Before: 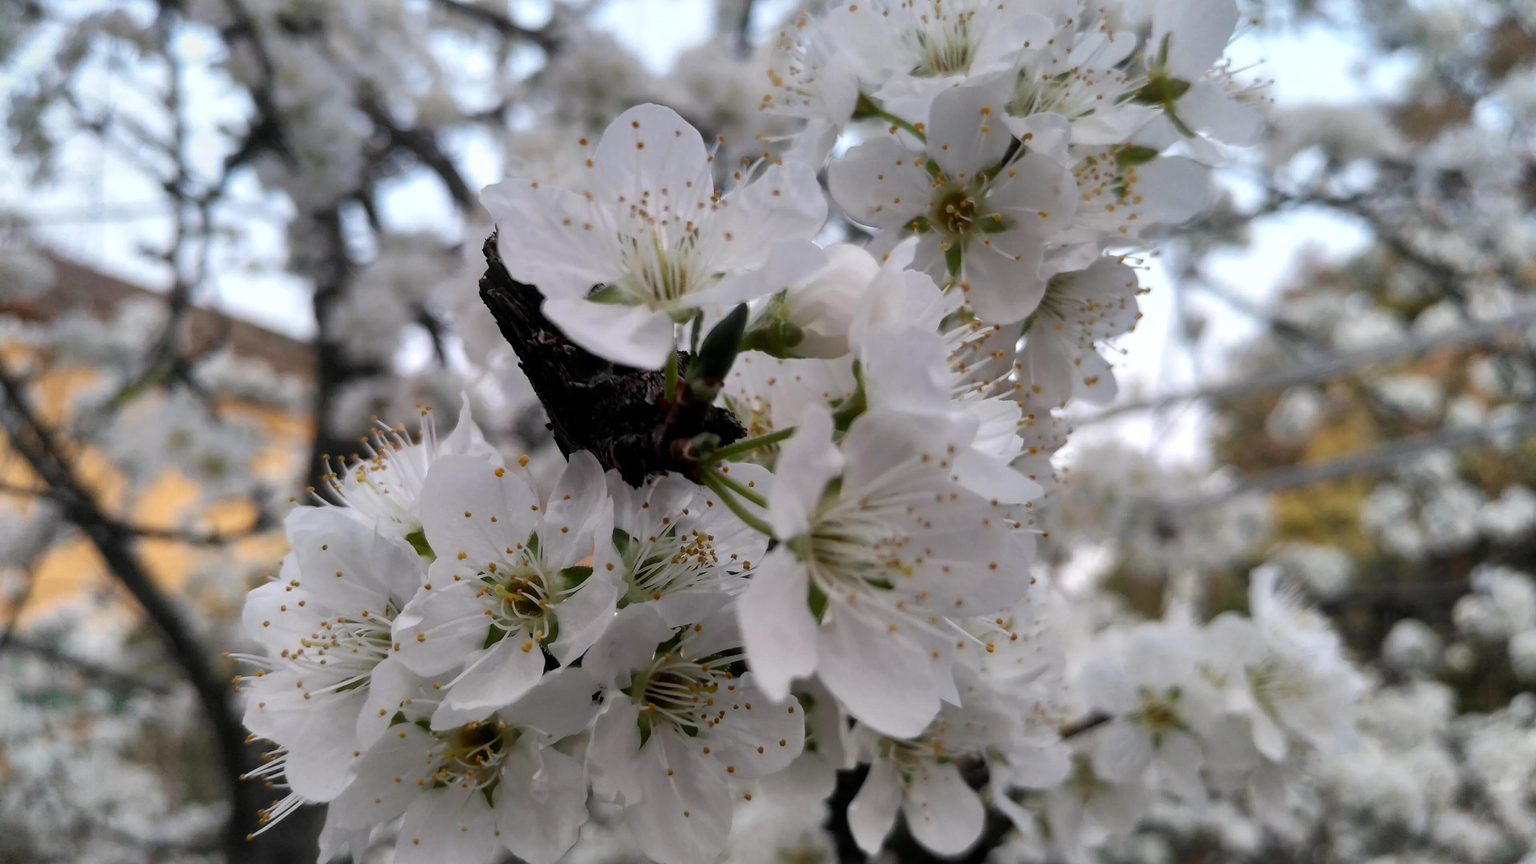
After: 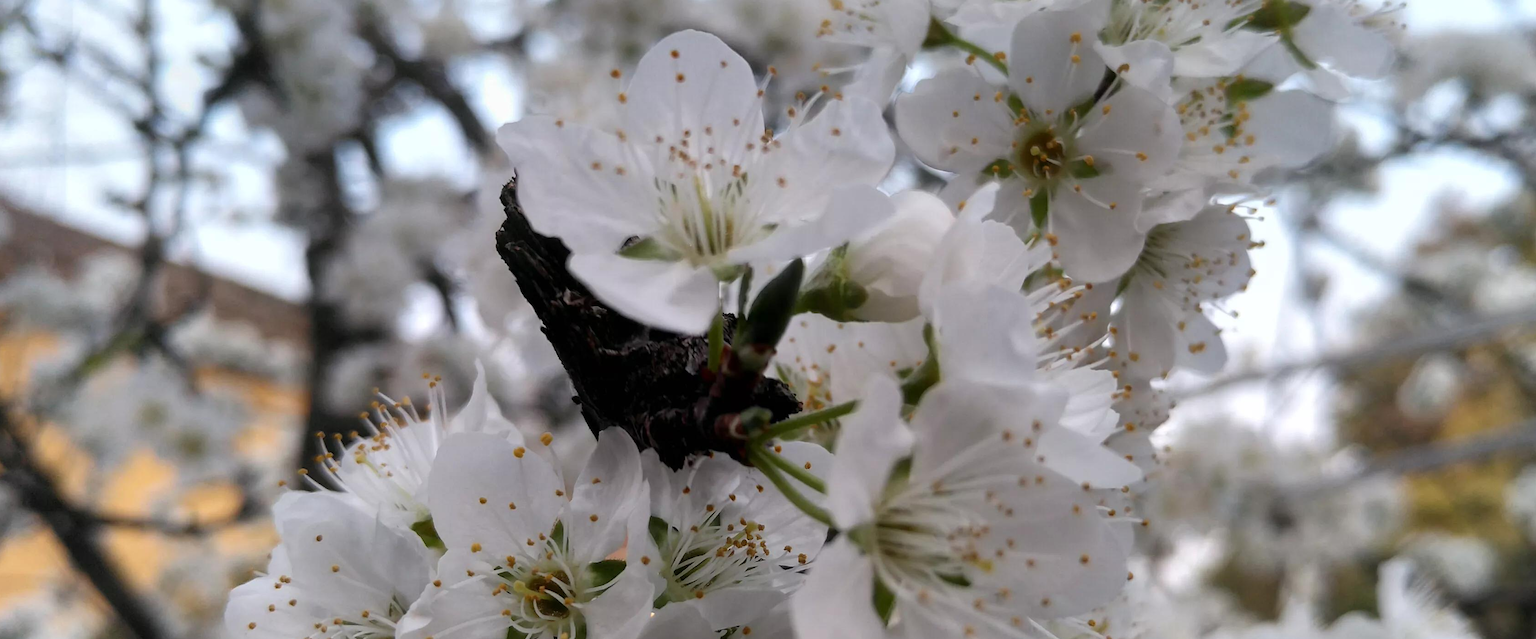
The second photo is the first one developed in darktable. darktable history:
crop: left 3.03%, top 8.995%, right 9.648%, bottom 26.352%
